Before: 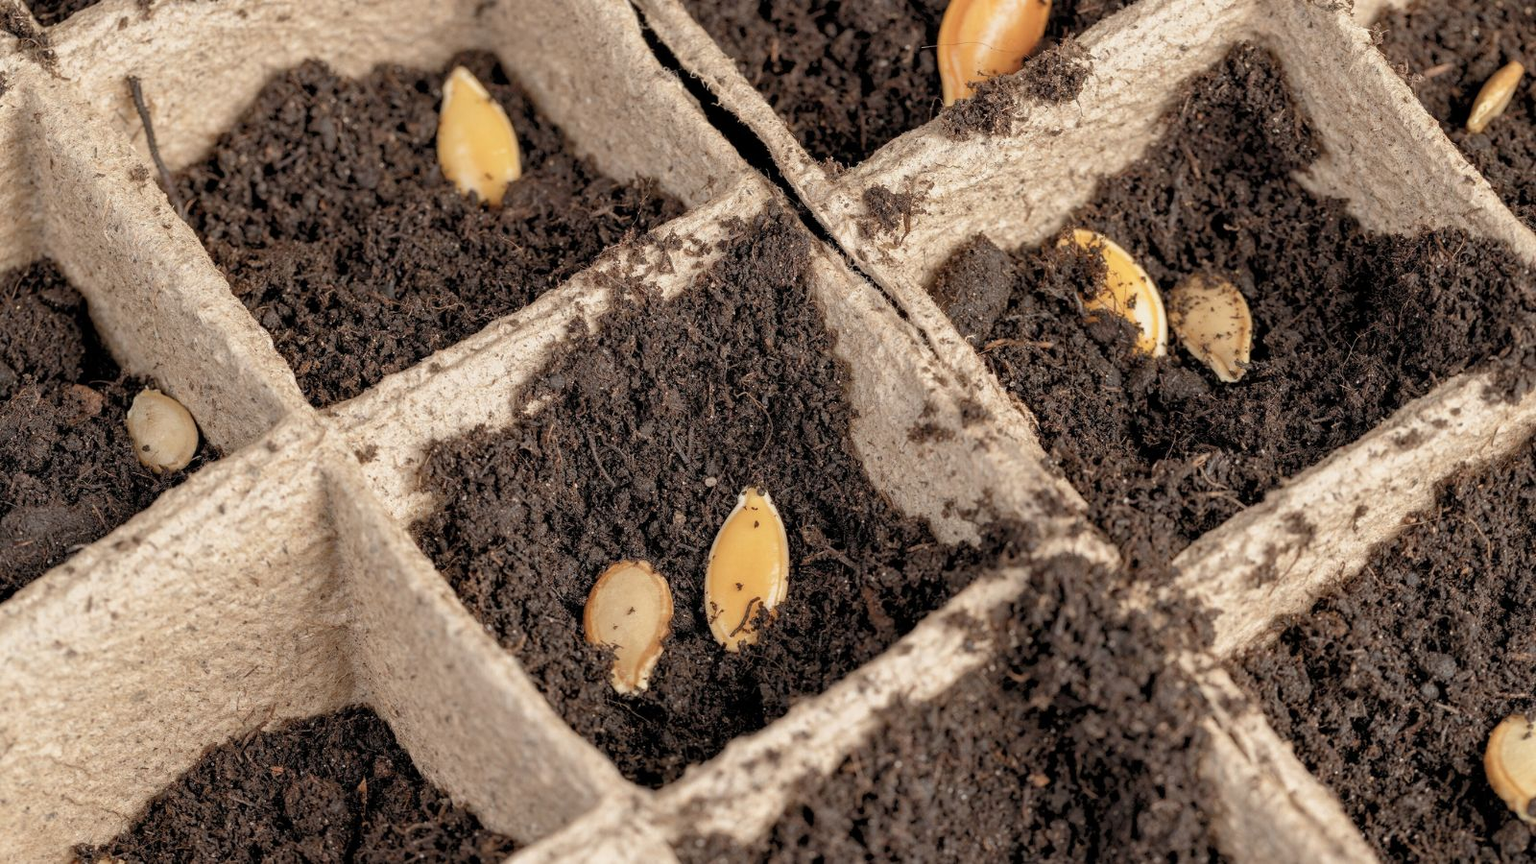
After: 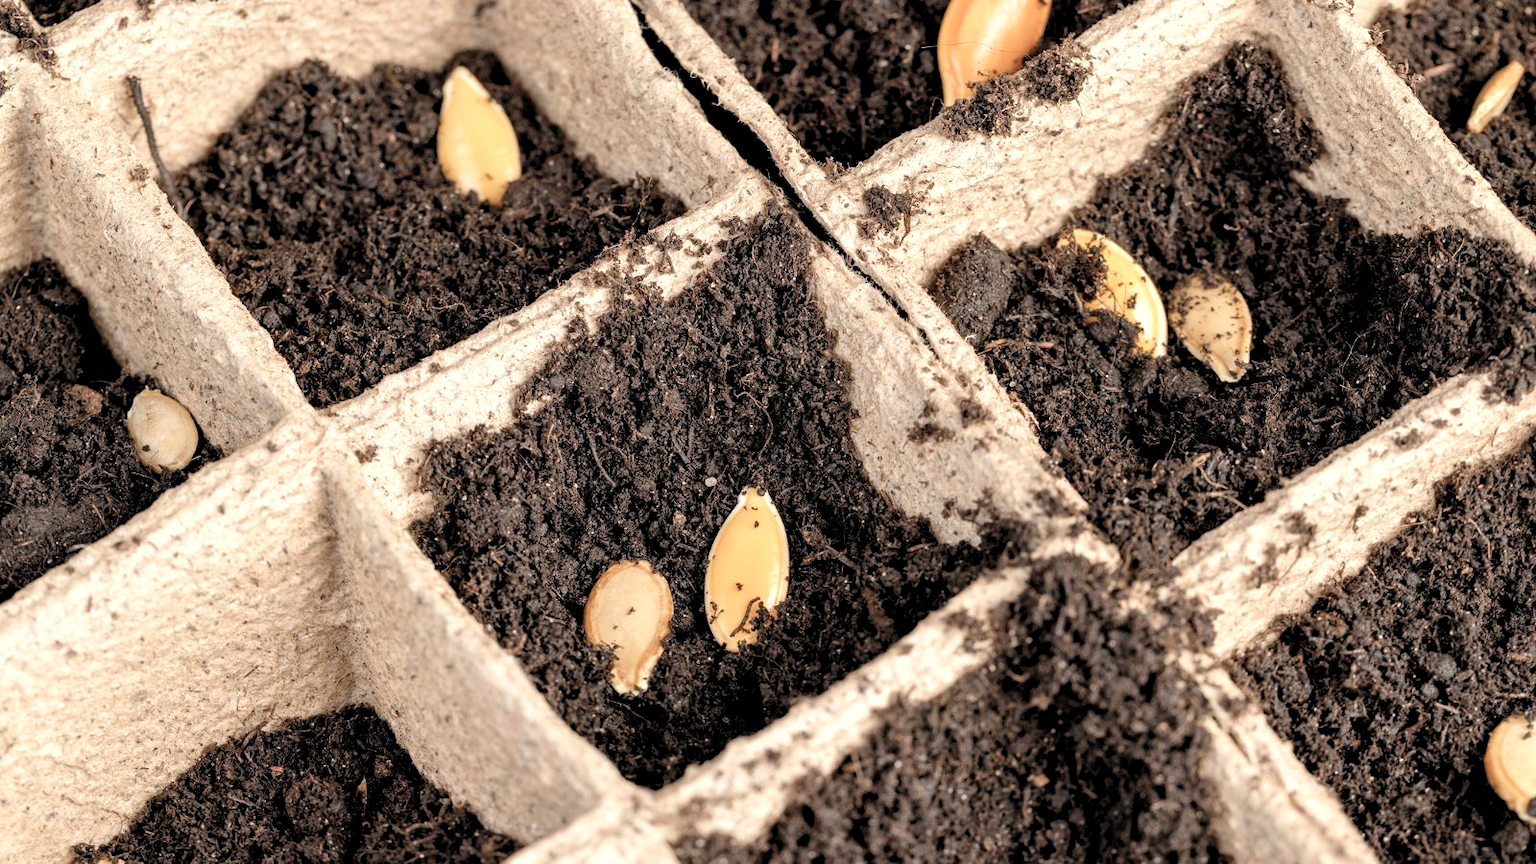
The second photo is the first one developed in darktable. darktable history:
exposure: black level correction 0, exposure 0.5 EV, compensate exposure bias true, compensate highlight preservation false
filmic rgb: black relative exposure -16 EV, white relative exposure 6.28 EV, hardness 5.03, contrast 1.35, add noise in highlights 0.001, color science v3 (2019), use custom middle-gray values true, contrast in highlights soft
